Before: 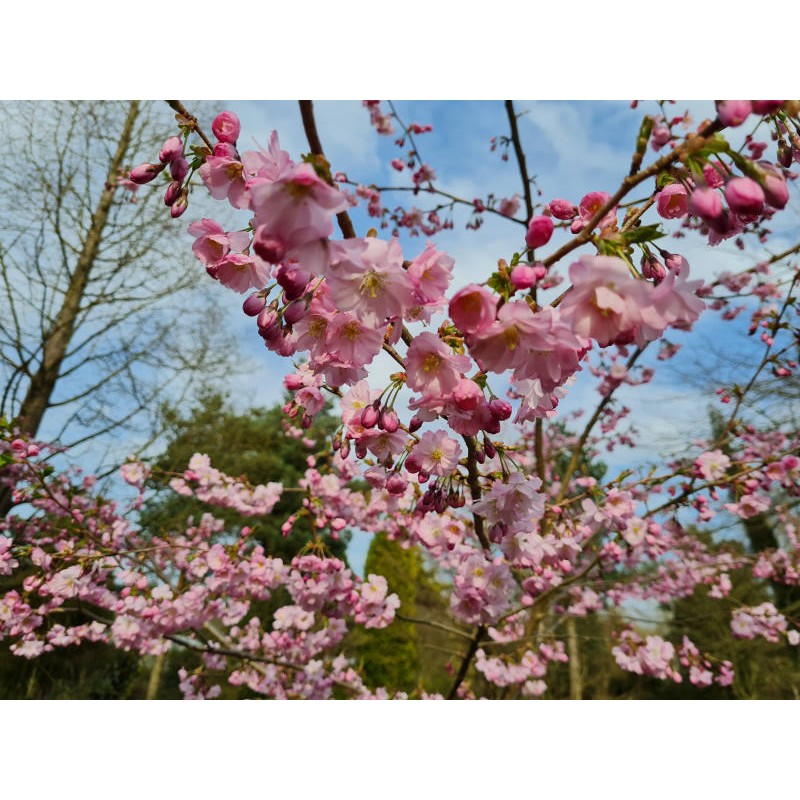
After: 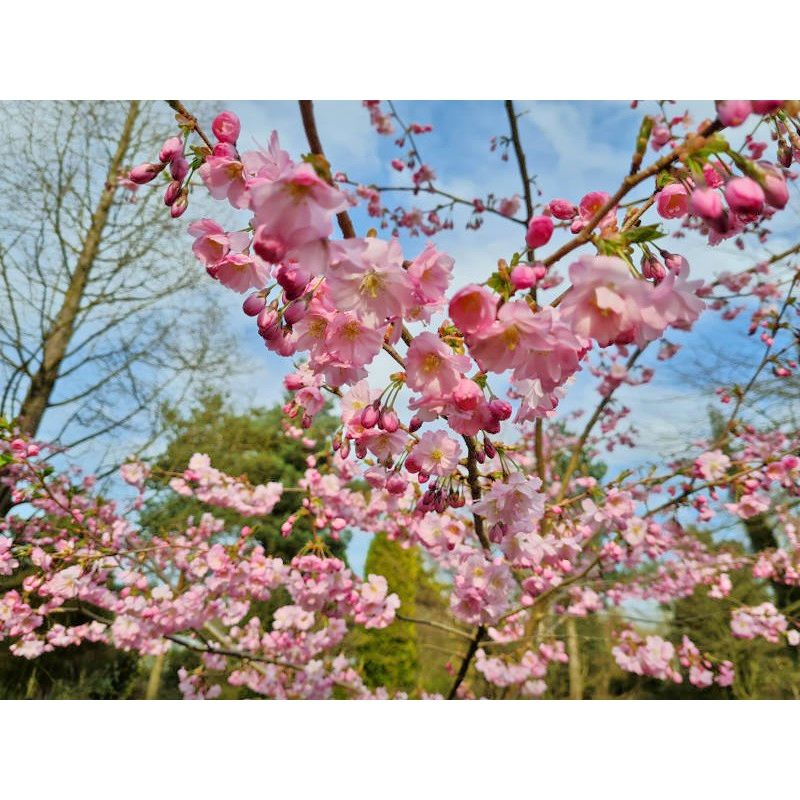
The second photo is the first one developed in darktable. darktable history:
tone equalizer: -7 EV 0.15 EV, -6 EV 0.6 EV, -5 EV 1.15 EV, -4 EV 1.33 EV, -3 EV 1.15 EV, -2 EV 0.6 EV, -1 EV 0.15 EV, mask exposure compensation -0.5 EV
